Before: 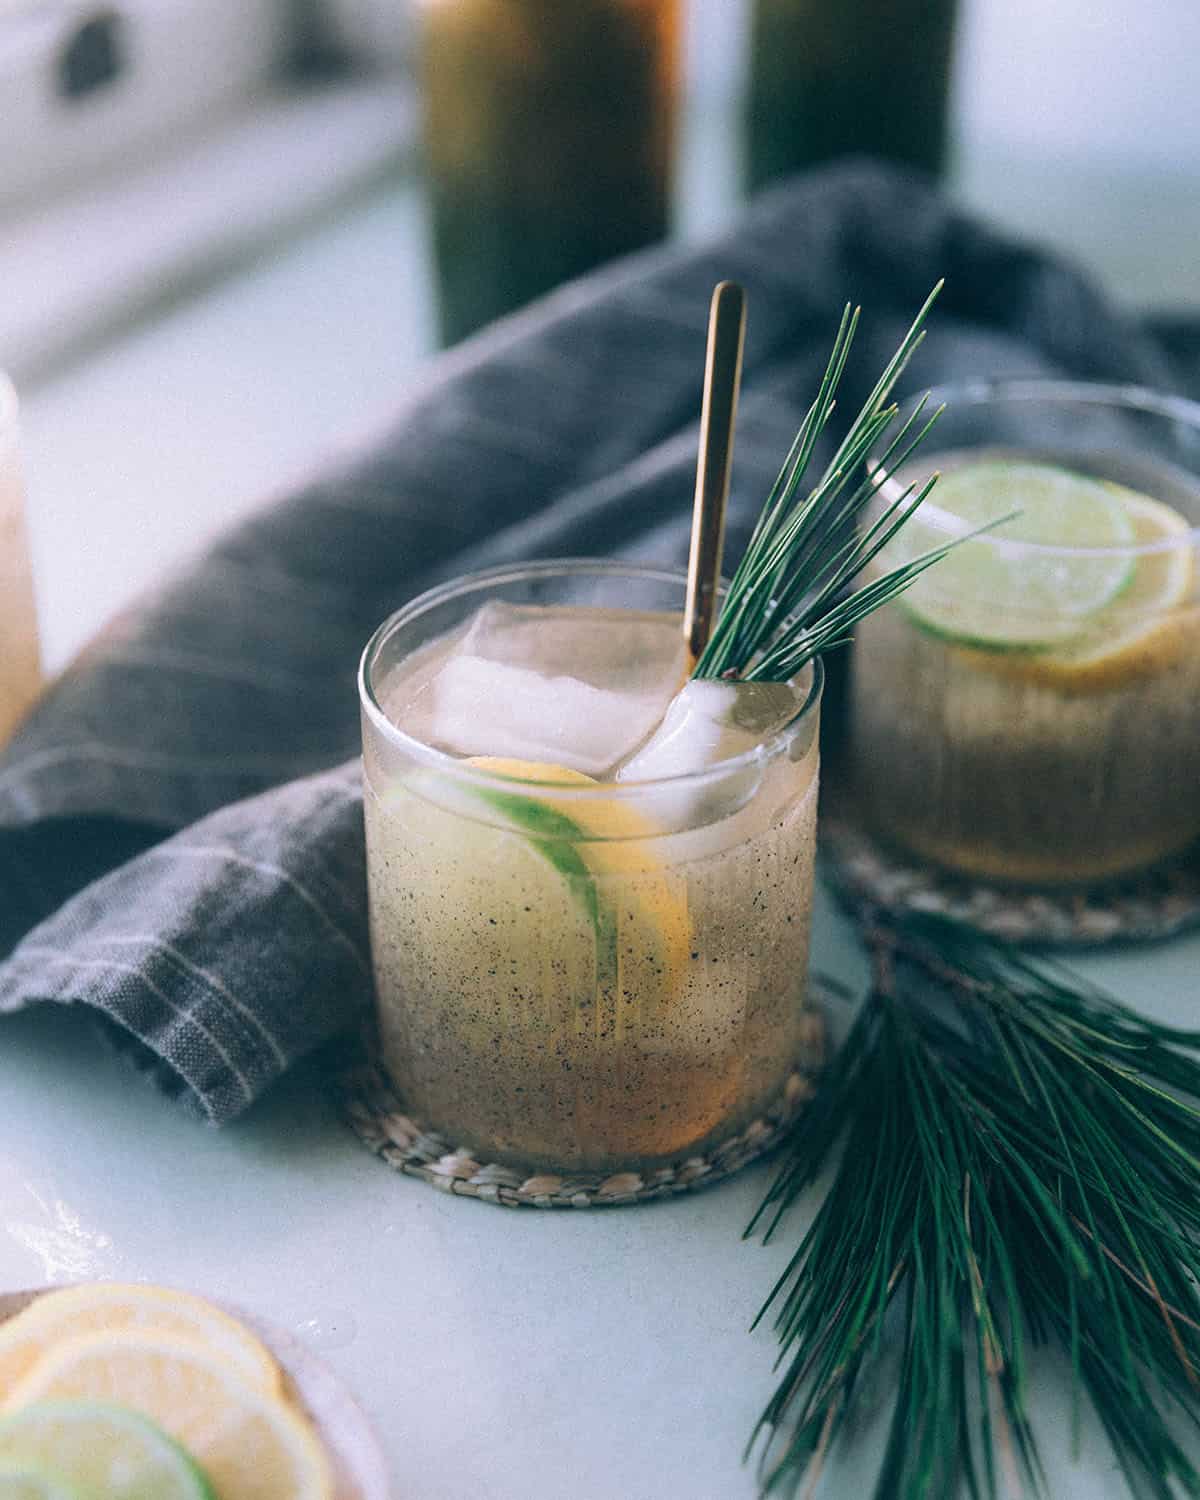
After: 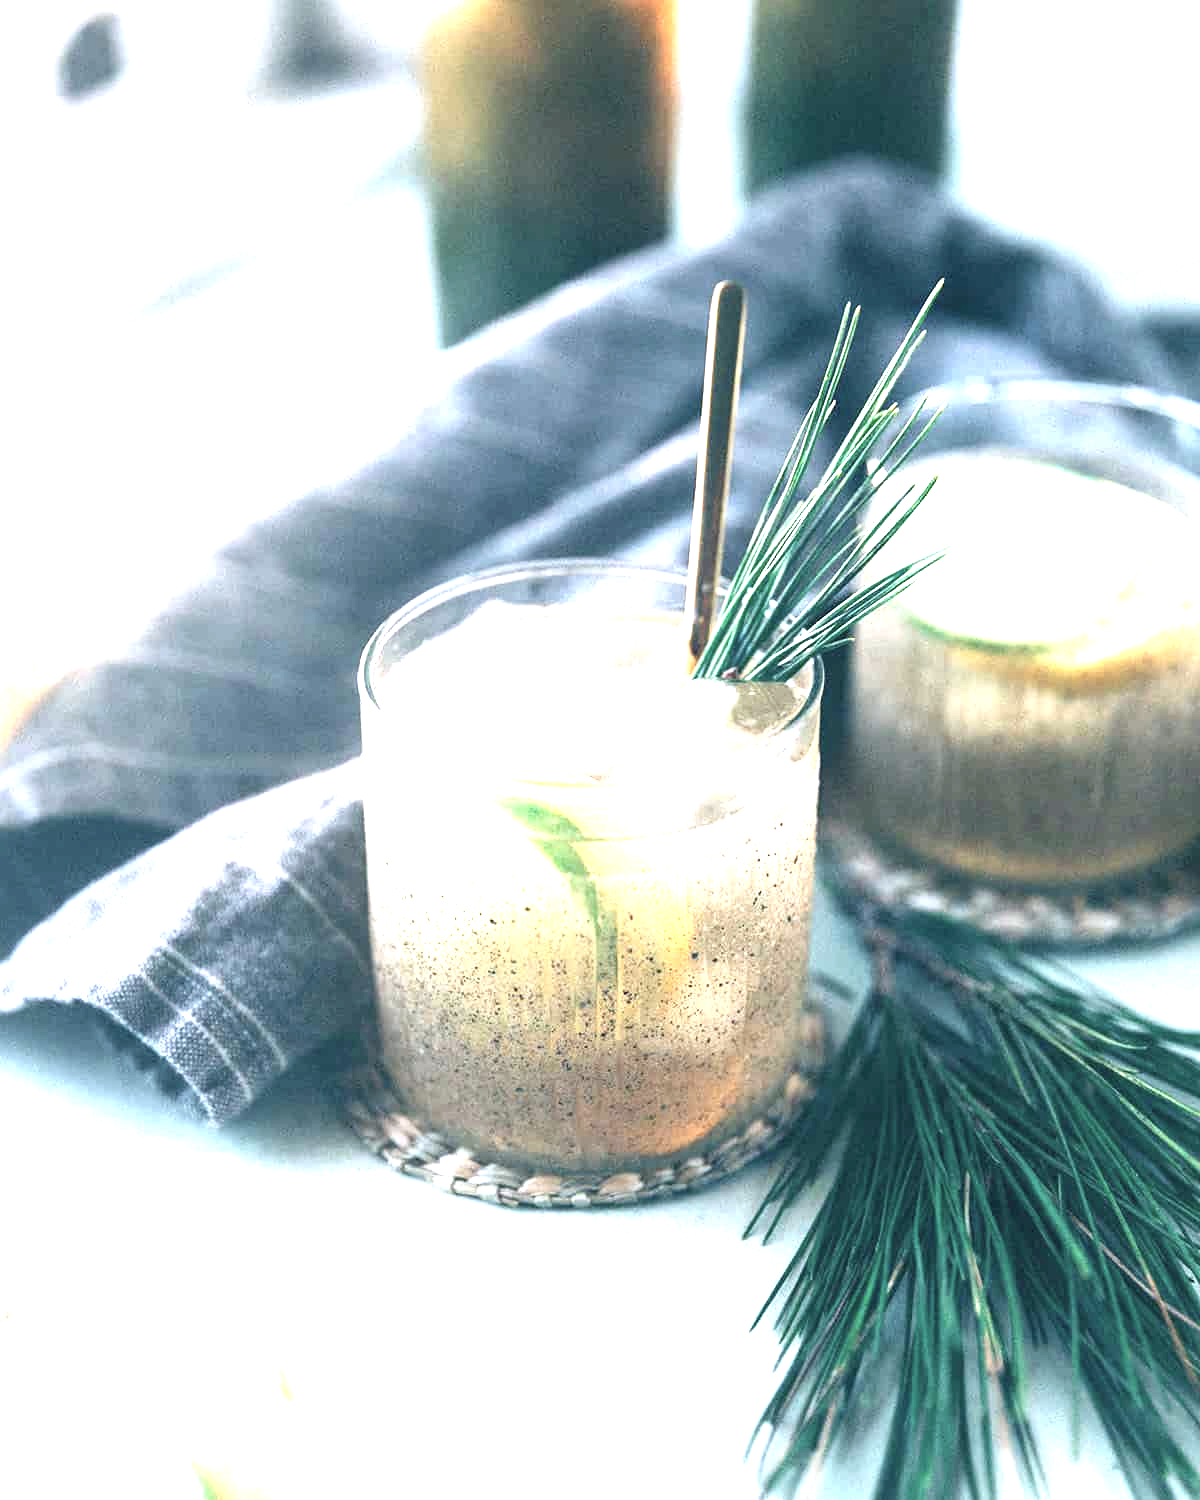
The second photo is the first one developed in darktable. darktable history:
exposure: exposure 2.04 EV, compensate highlight preservation false
white balance: red 0.983, blue 1.036
color correction: saturation 0.8
